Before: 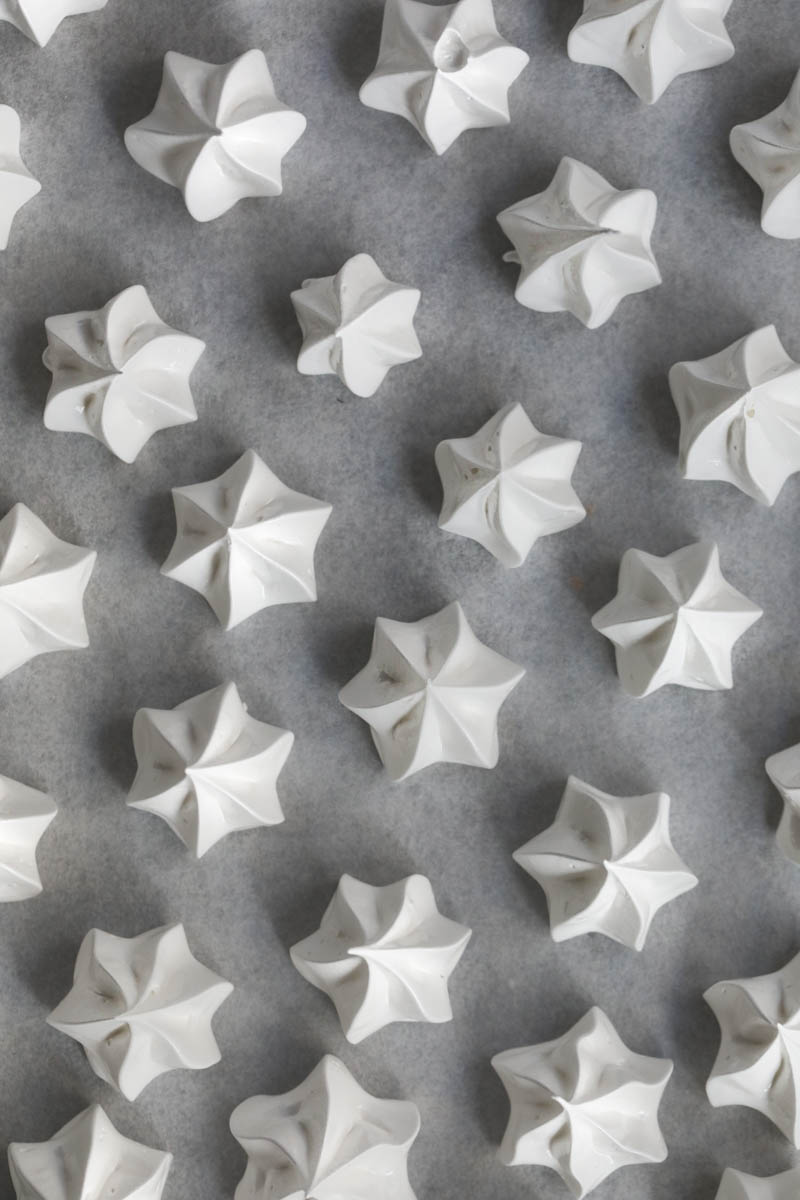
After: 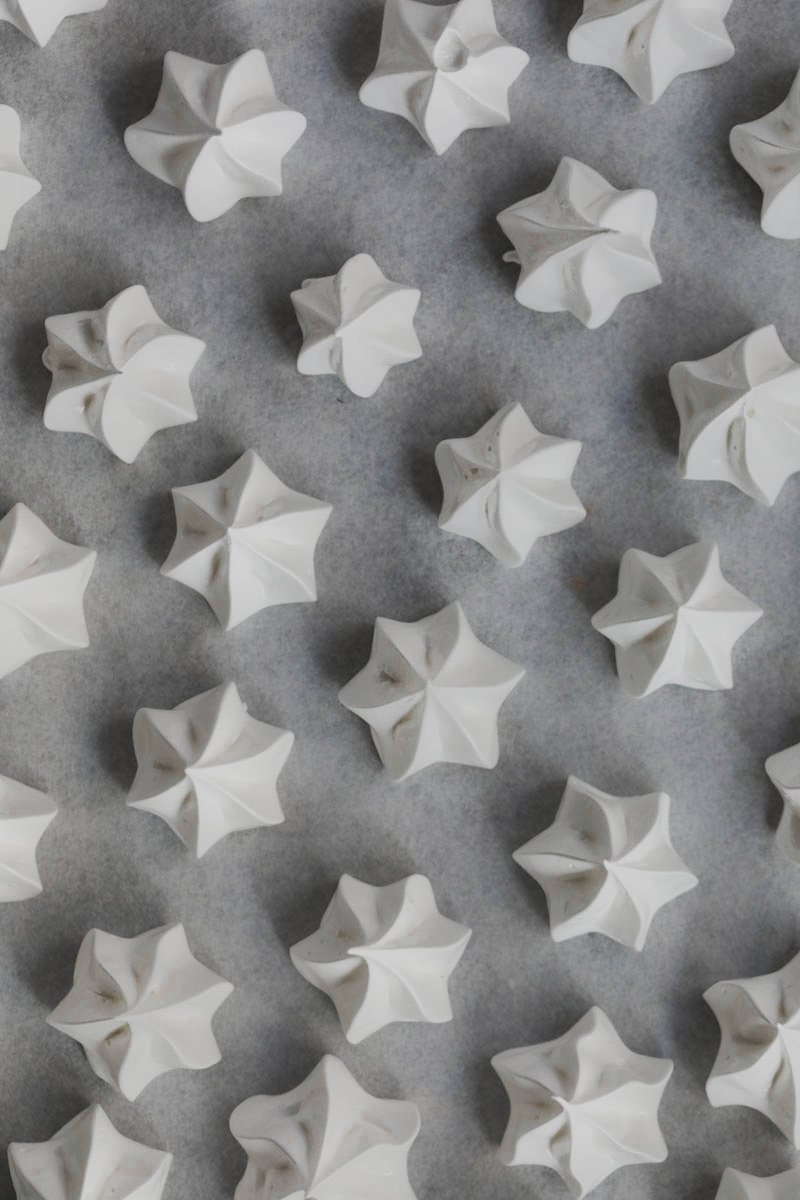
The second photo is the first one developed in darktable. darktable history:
filmic rgb: black relative exposure -7.65 EV, white relative exposure 4.56 EV, hardness 3.61
color zones: curves: ch0 [(0.11, 0.396) (0.195, 0.36) (0.25, 0.5) (0.303, 0.412) (0.357, 0.544) (0.75, 0.5) (0.967, 0.328)]; ch1 [(0, 0.468) (0.112, 0.512) (0.202, 0.6) (0.25, 0.5) (0.307, 0.352) (0.357, 0.544) (0.75, 0.5) (0.963, 0.524)]
